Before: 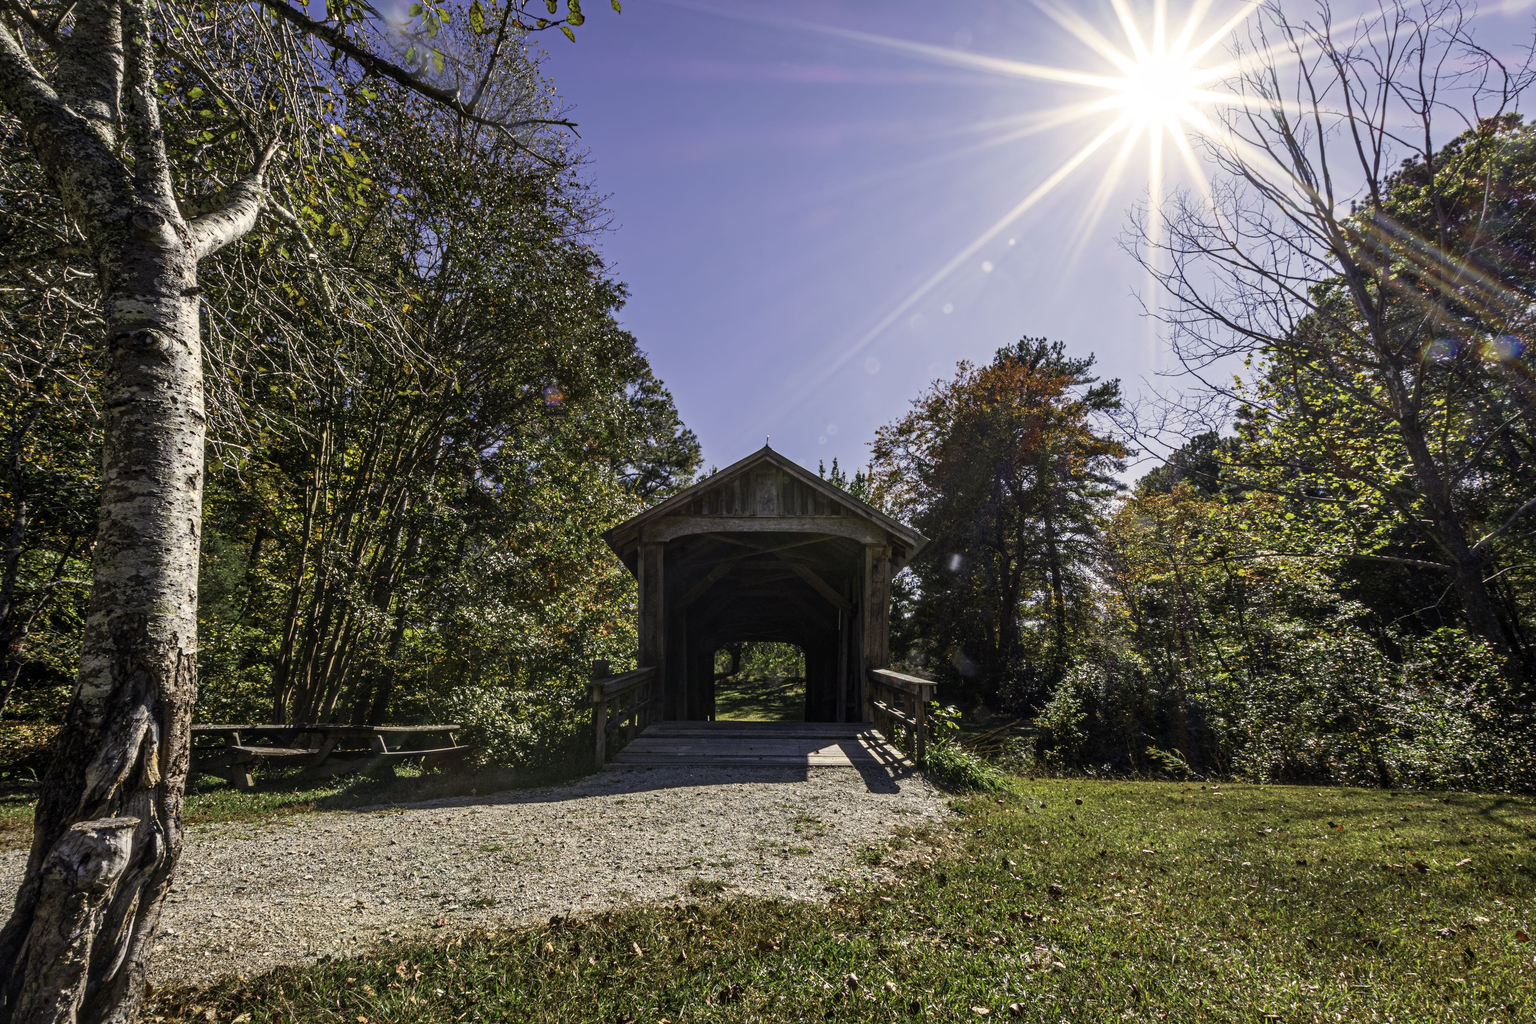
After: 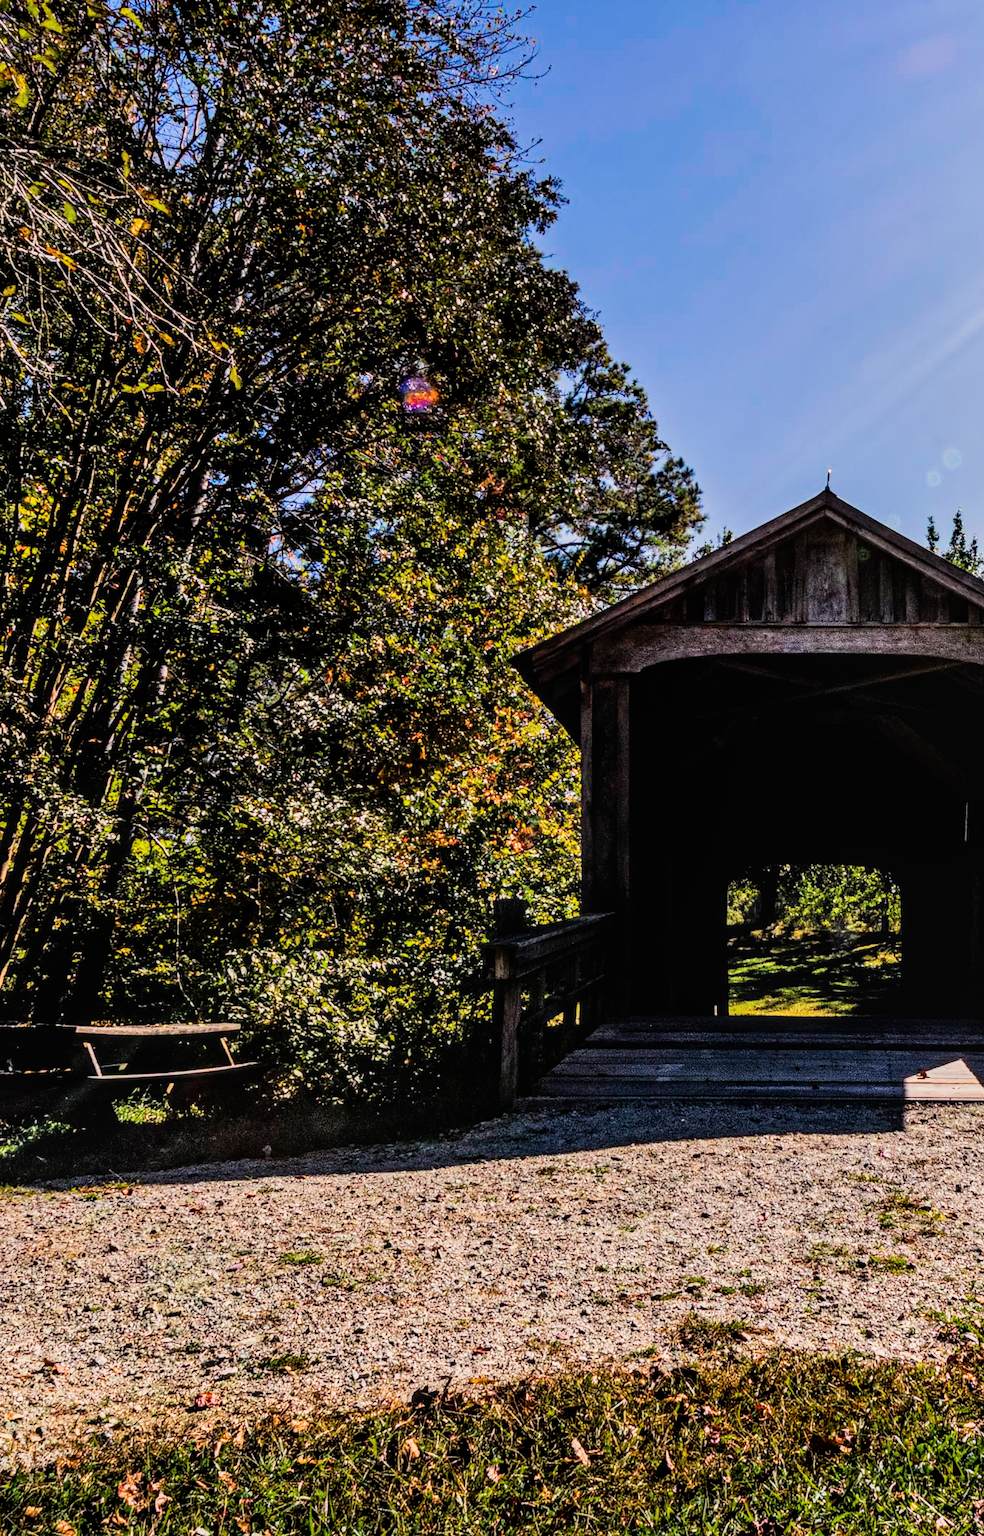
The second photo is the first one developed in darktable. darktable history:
filmic rgb: black relative exposure -5 EV, white relative exposure 3.5 EV, hardness 3.19, contrast 1.4, highlights saturation mix -50%
color balance rgb: linear chroma grading › global chroma 15%, perceptual saturation grading › global saturation 30%
crop and rotate: left 21.77%, top 18.528%, right 44.676%, bottom 2.997%
shadows and highlights: shadows 37.27, highlights -28.18, soften with gaussian
tone equalizer: on, module defaults
local contrast: on, module defaults
color balance: gamma [0.9, 0.988, 0.975, 1.025], gain [1.05, 1, 1, 1]
